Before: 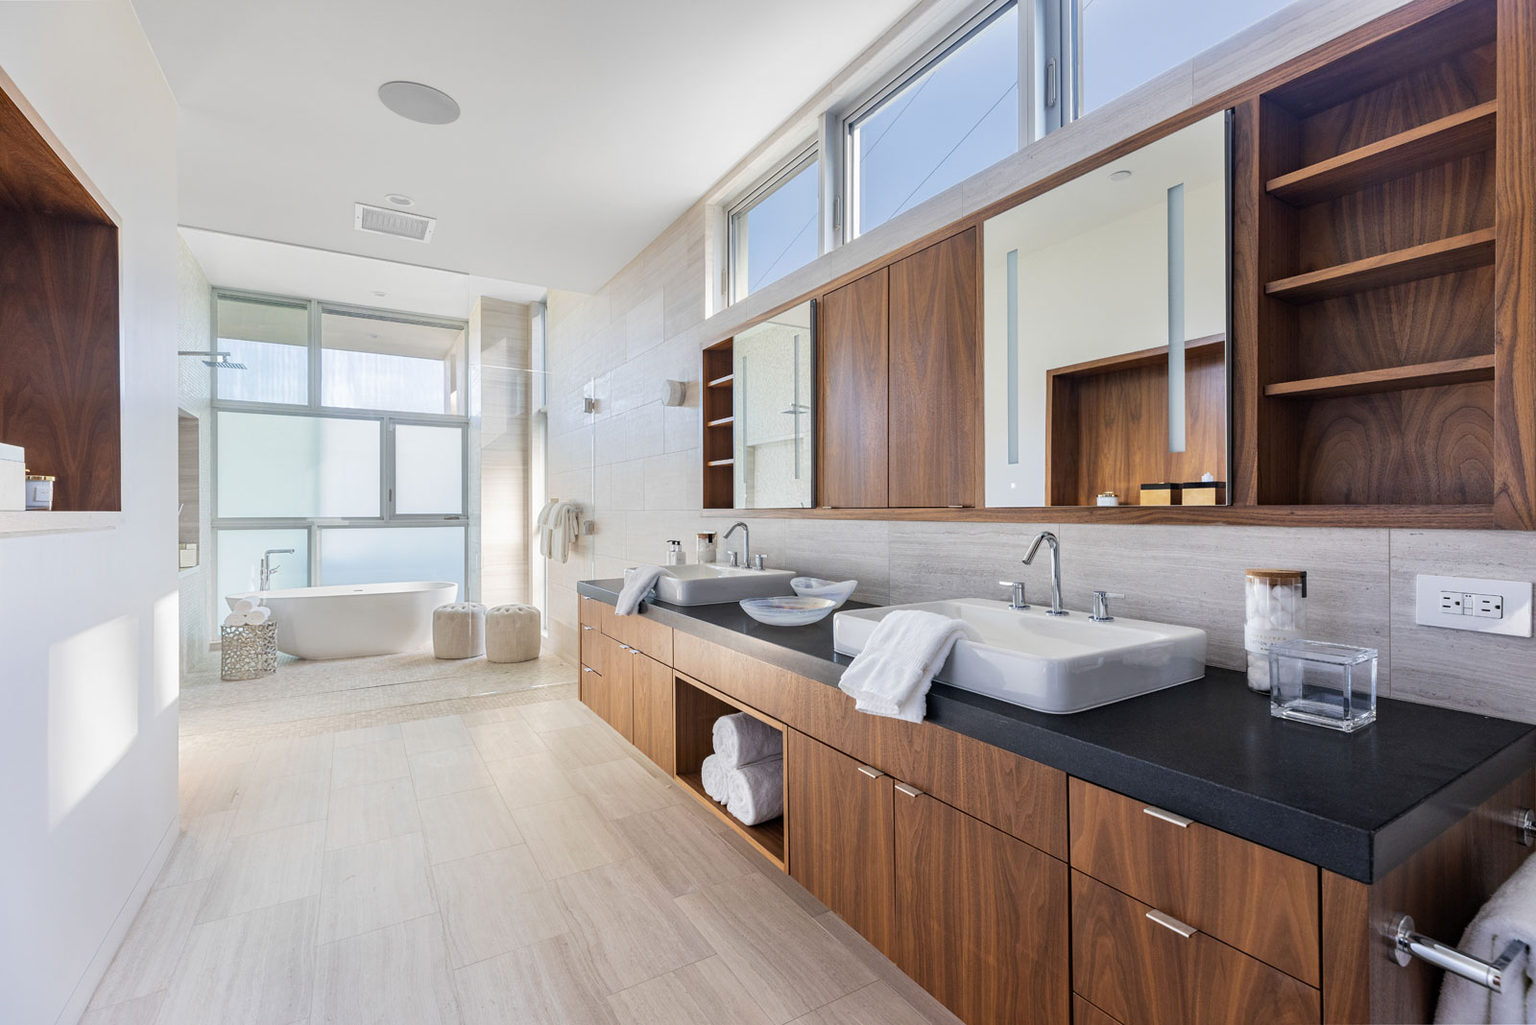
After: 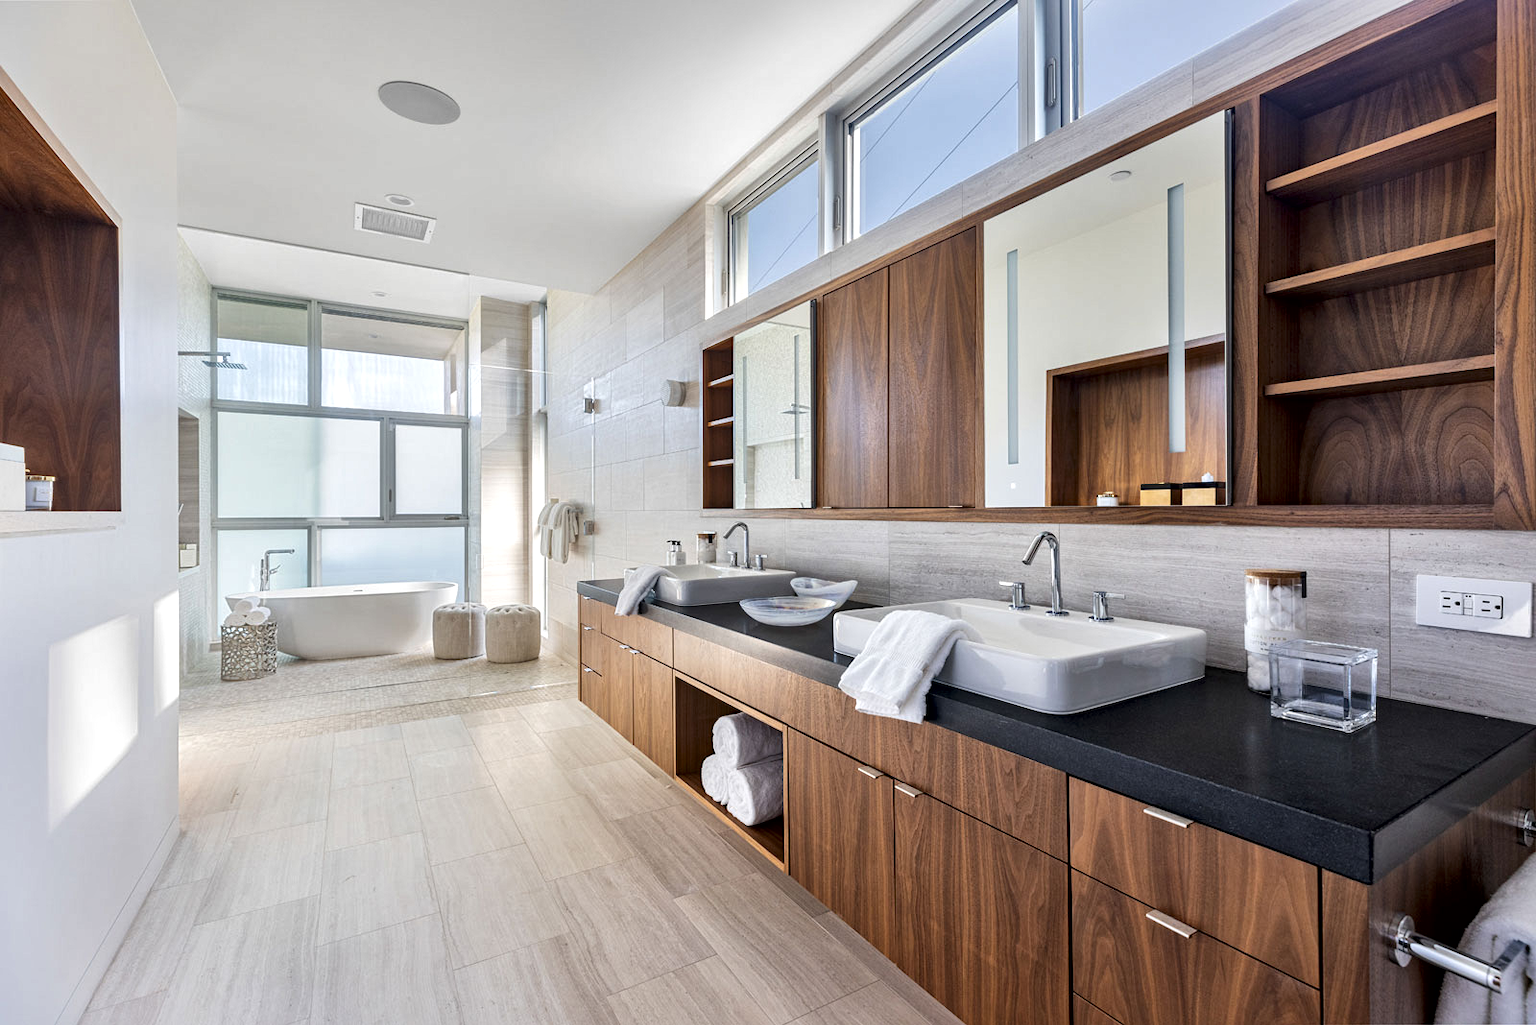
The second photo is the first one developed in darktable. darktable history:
contrast equalizer: octaves 7, y [[0.5, 0.502, 0.506, 0.511, 0.52, 0.537], [0.5 ×6], [0.505, 0.509, 0.518, 0.534, 0.553, 0.561], [0 ×6], [0 ×6]]
local contrast: mode bilateral grid, contrast 50, coarseness 50, detail 150%, midtone range 0.2
